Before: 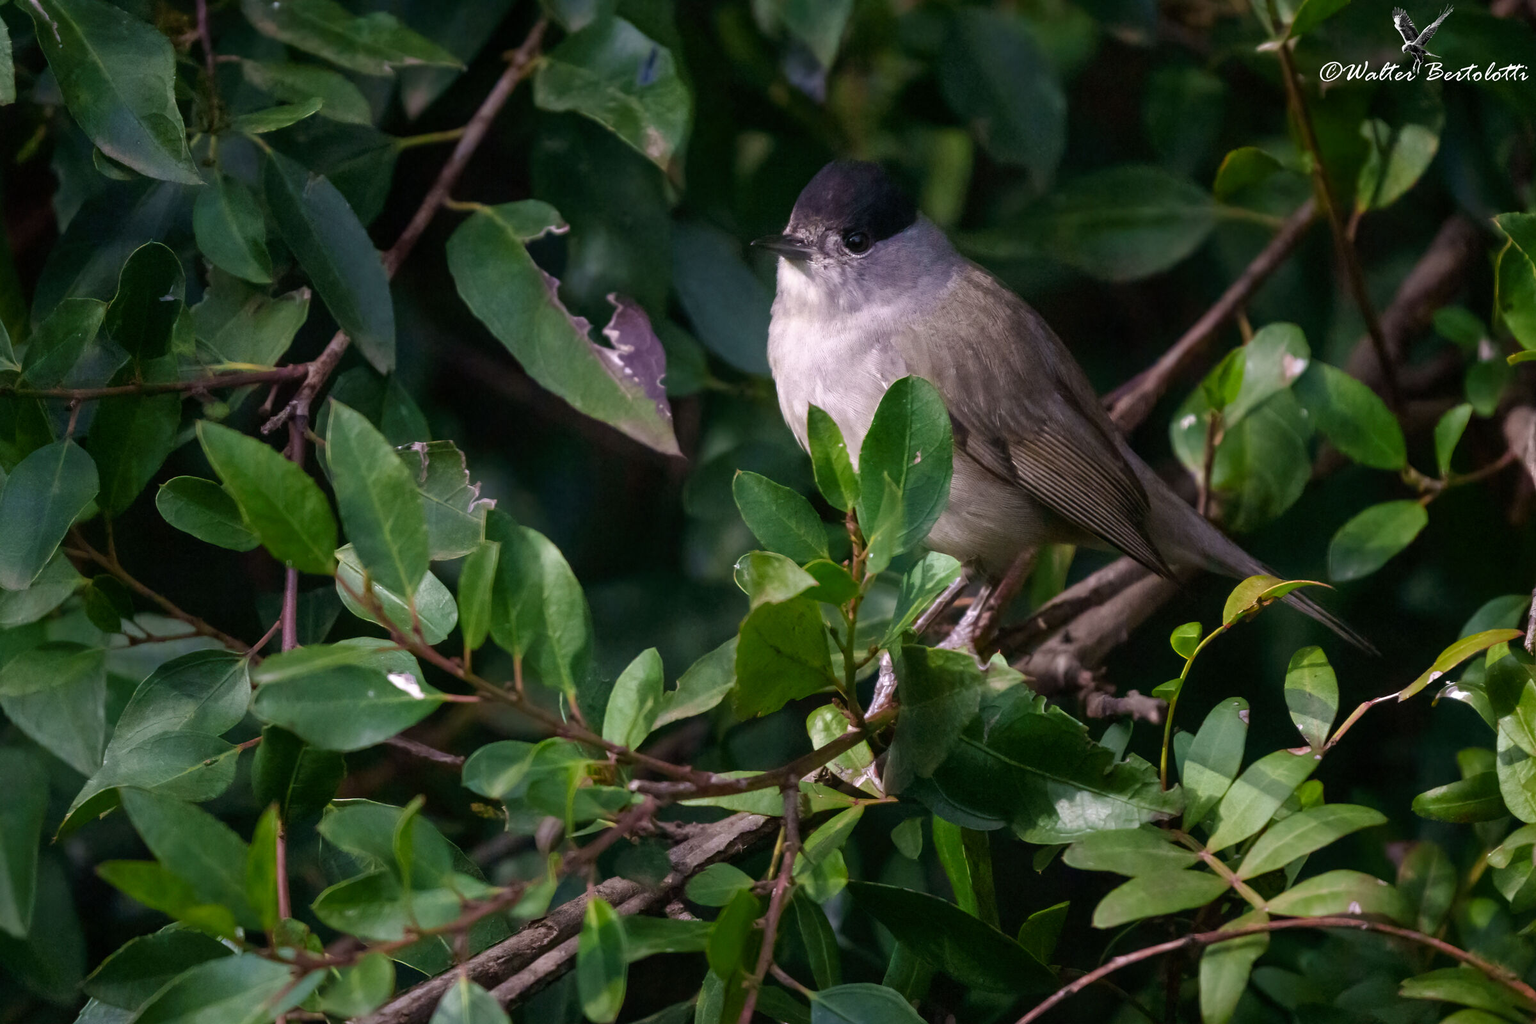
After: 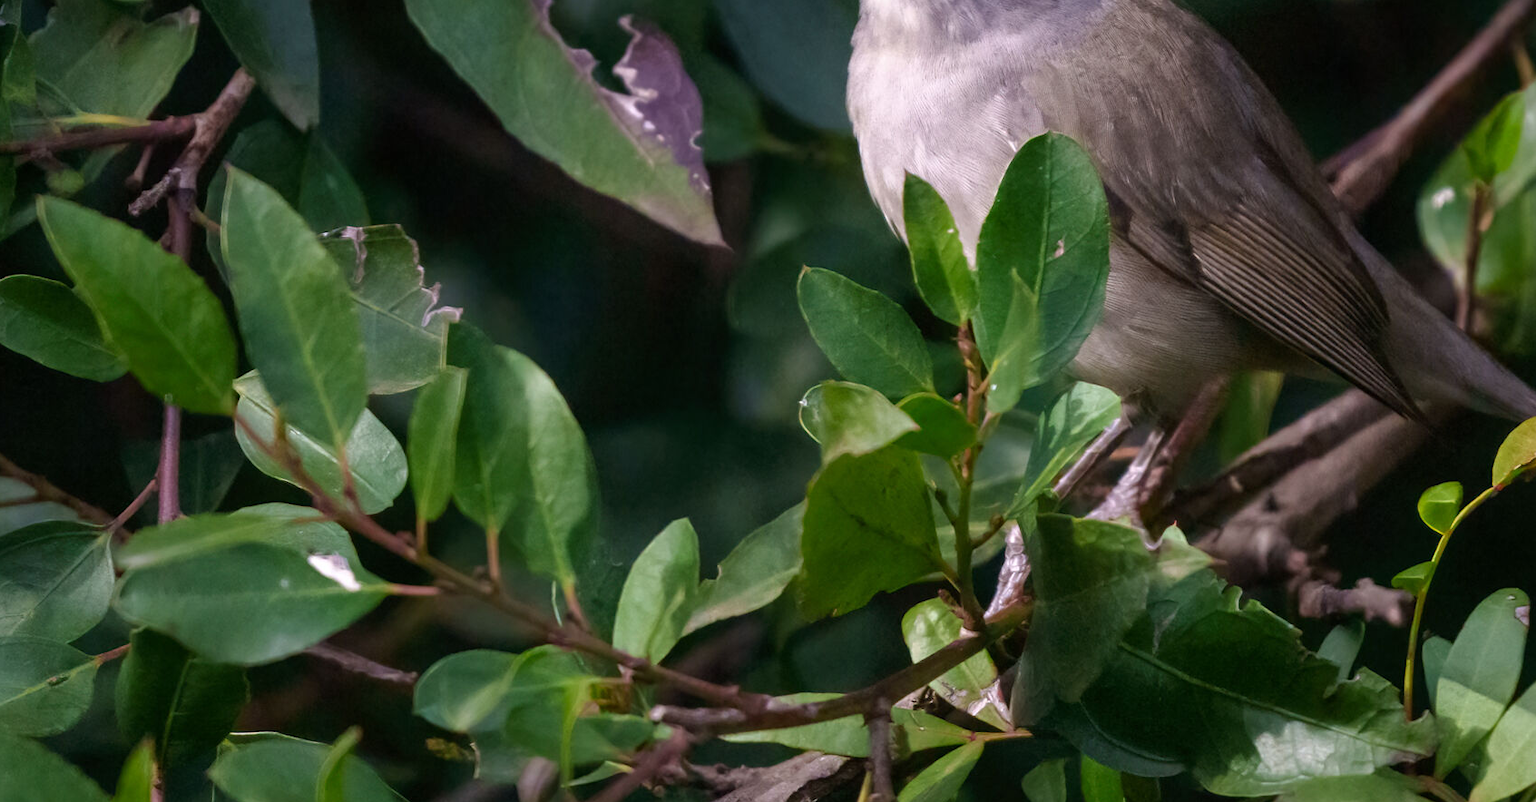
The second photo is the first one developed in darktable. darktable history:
rotate and perspective: automatic cropping original format, crop left 0, crop top 0
crop: left 11.123%, top 27.61%, right 18.3%, bottom 17.034%
